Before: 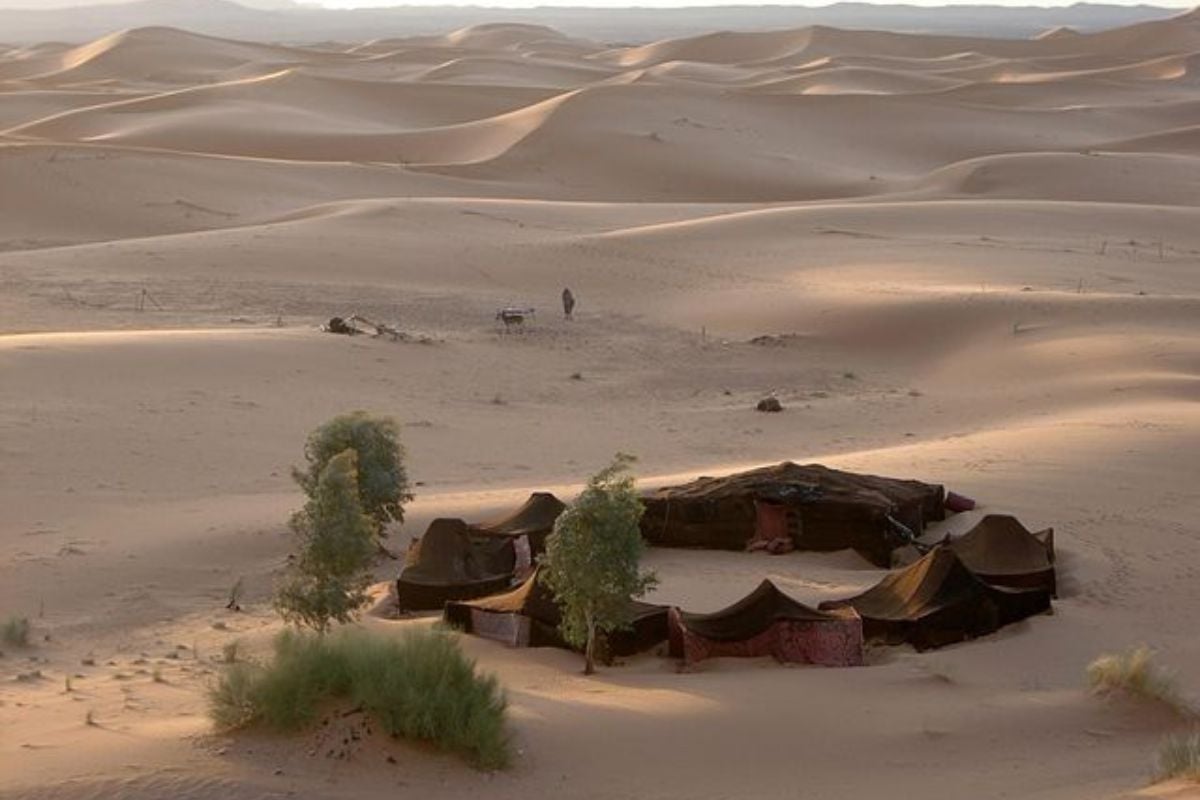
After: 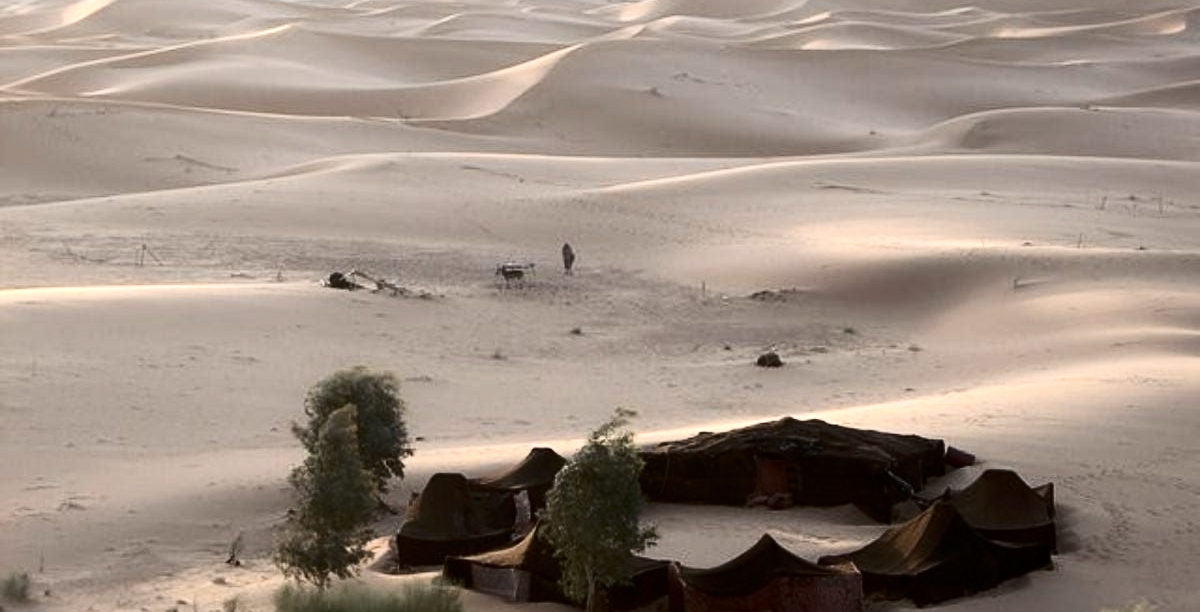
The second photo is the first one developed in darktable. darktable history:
tone equalizer: -8 EV -0.717 EV, -7 EV -0.726 EV, -6 EV -0.578 EV, -5 EV -0.422 EV, -3 EV 0.386 EV, -2 EV 0.6 EV, -1 EV 0.684 EV, +0 EV 0.742 EV, smoothing diameter 2.12%, edges refinement/feathering 19.97, mask exposure compensation -1.57 EV, filter diffusion 5
contrast brightness saturation: contrast 0.25, saturation -0.318
crop: top 5.655%, bottom 17.795%
